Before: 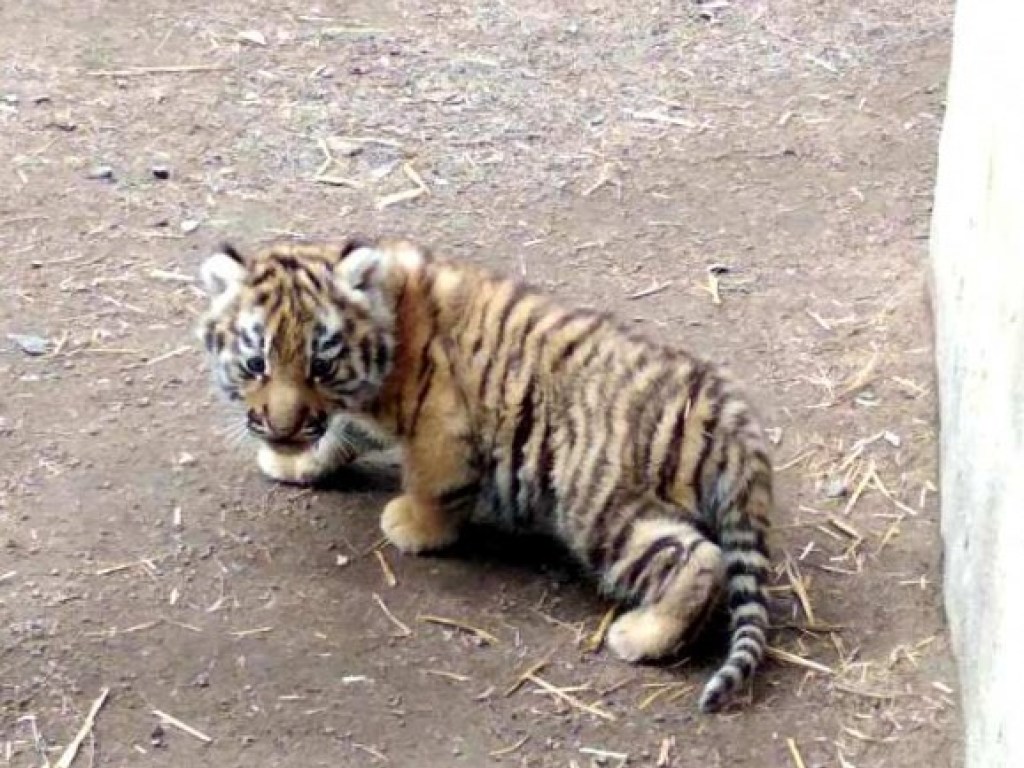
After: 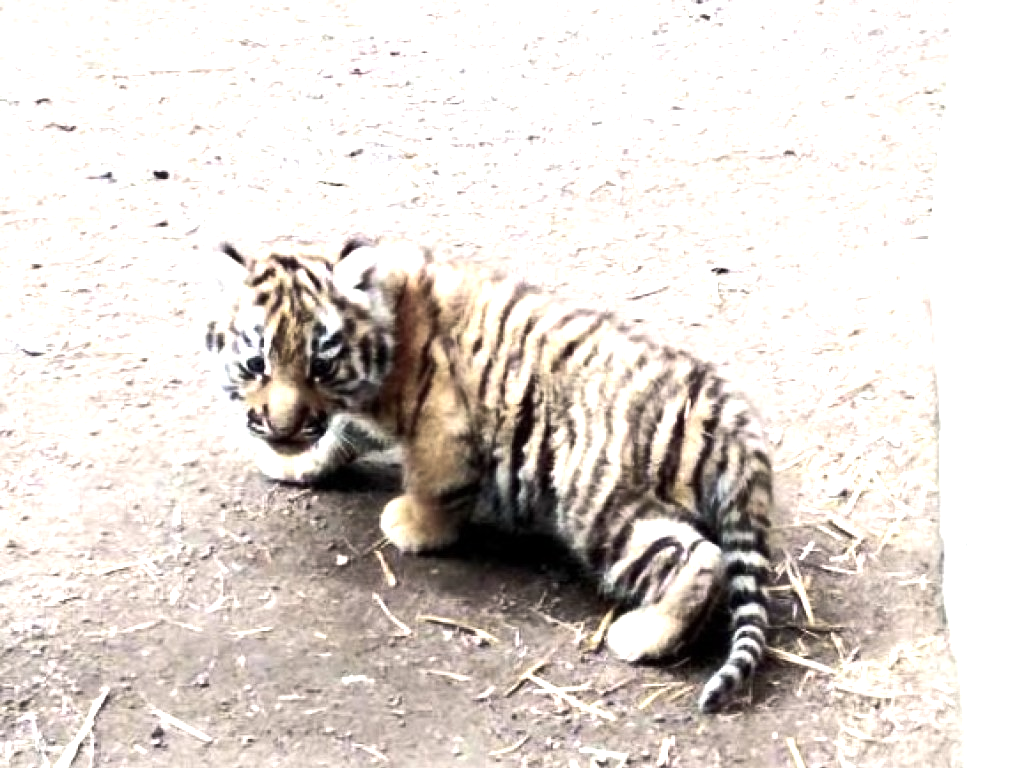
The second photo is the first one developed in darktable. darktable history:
color balance rgb: linear chroma grading › shadows -1.973%, linear chroma grading › highlights -14.882%, linear chroma grading › global chroma -9.453%, linear chroma grading › mid-tones -10.091%, perceptual saturation grading › global saturation 0.35%, perceptual brilliance grading › highlights 3.797%, perceptual brilliance grading › mid-tones -18.224%, perceptual brilliance grading › shadows -41.437%
exposure: exposure 1.133 EV, compensate highlight preservation false
vignetting: fall-off start 100.11%, fall-off radius 70.9%, brightness -0.188, saturation -0.303, width/height ratio 1.176
